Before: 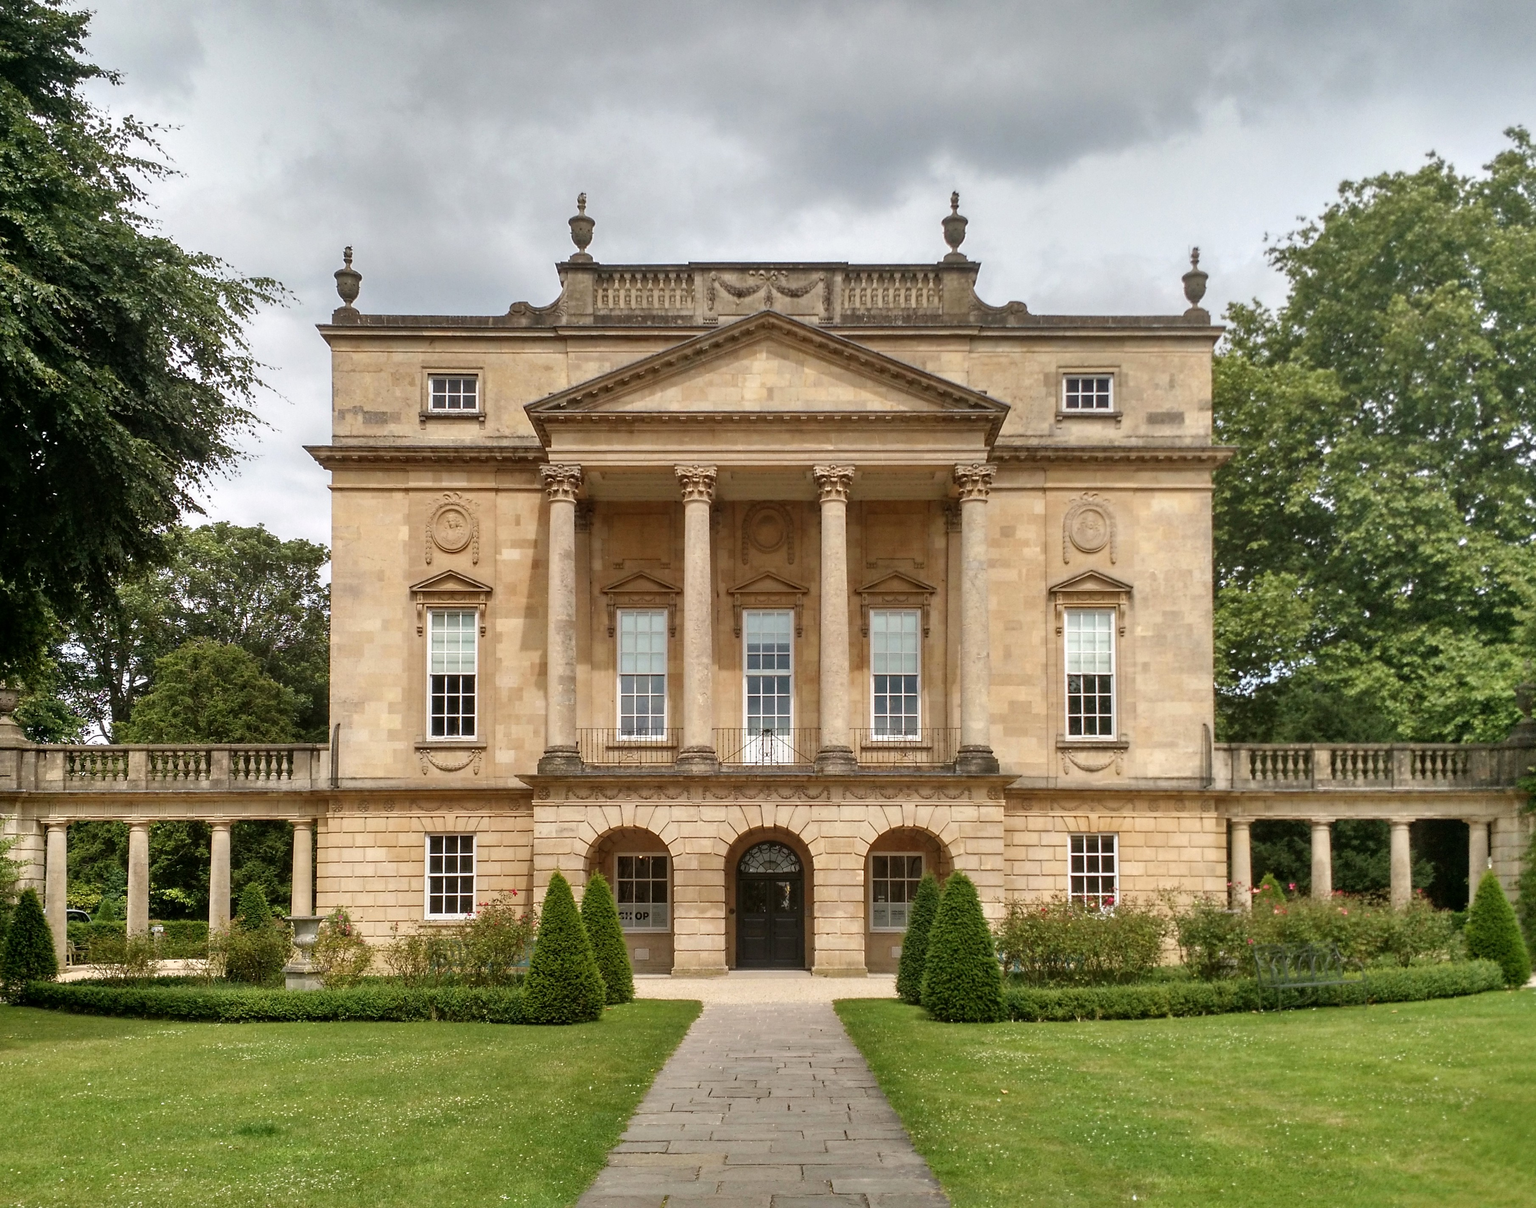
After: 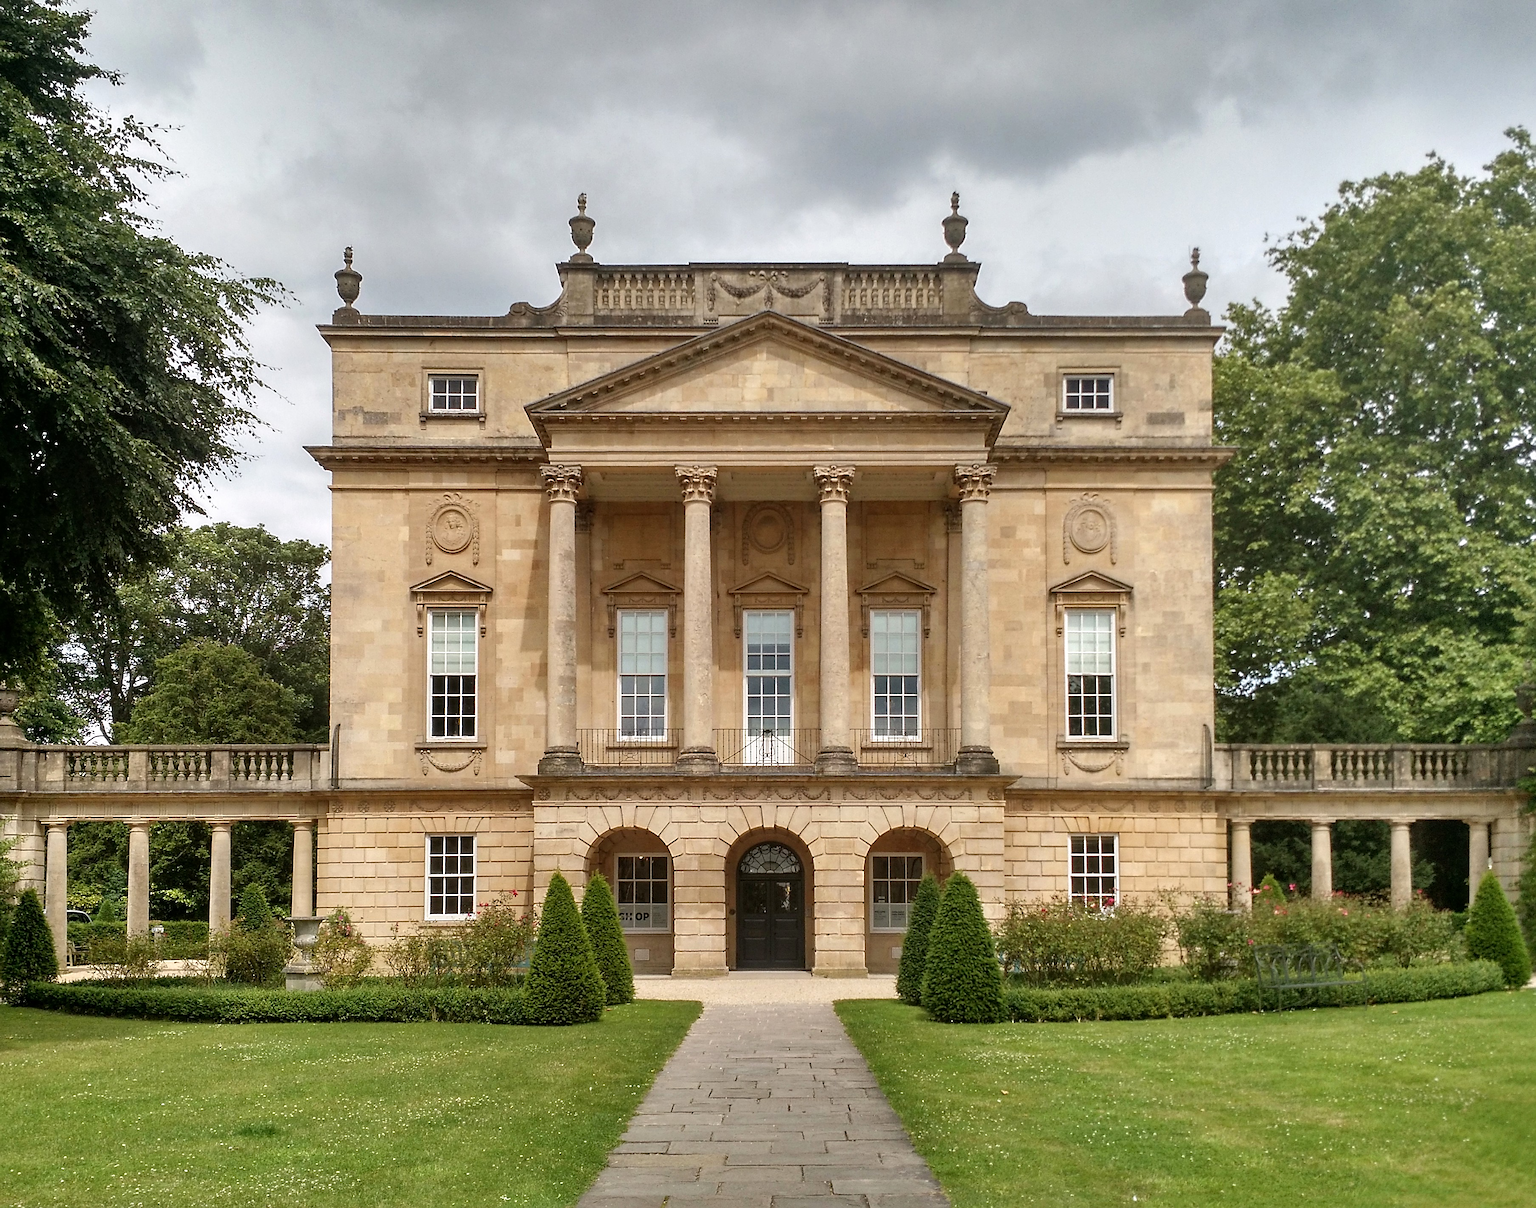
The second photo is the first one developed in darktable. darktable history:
sharpen: on, module defaults
base curve: exposure shift 0.01, preserve colors none
